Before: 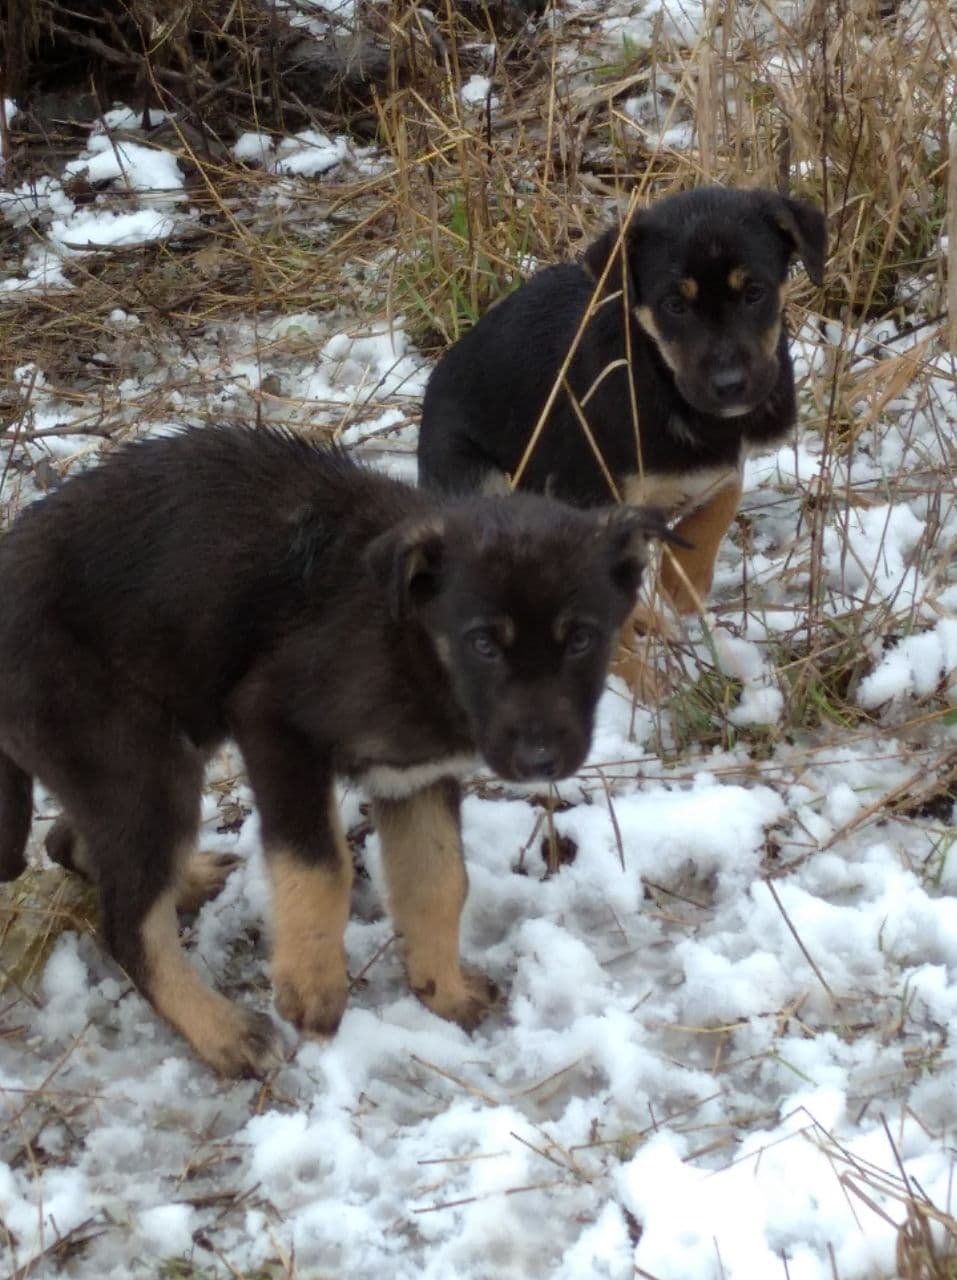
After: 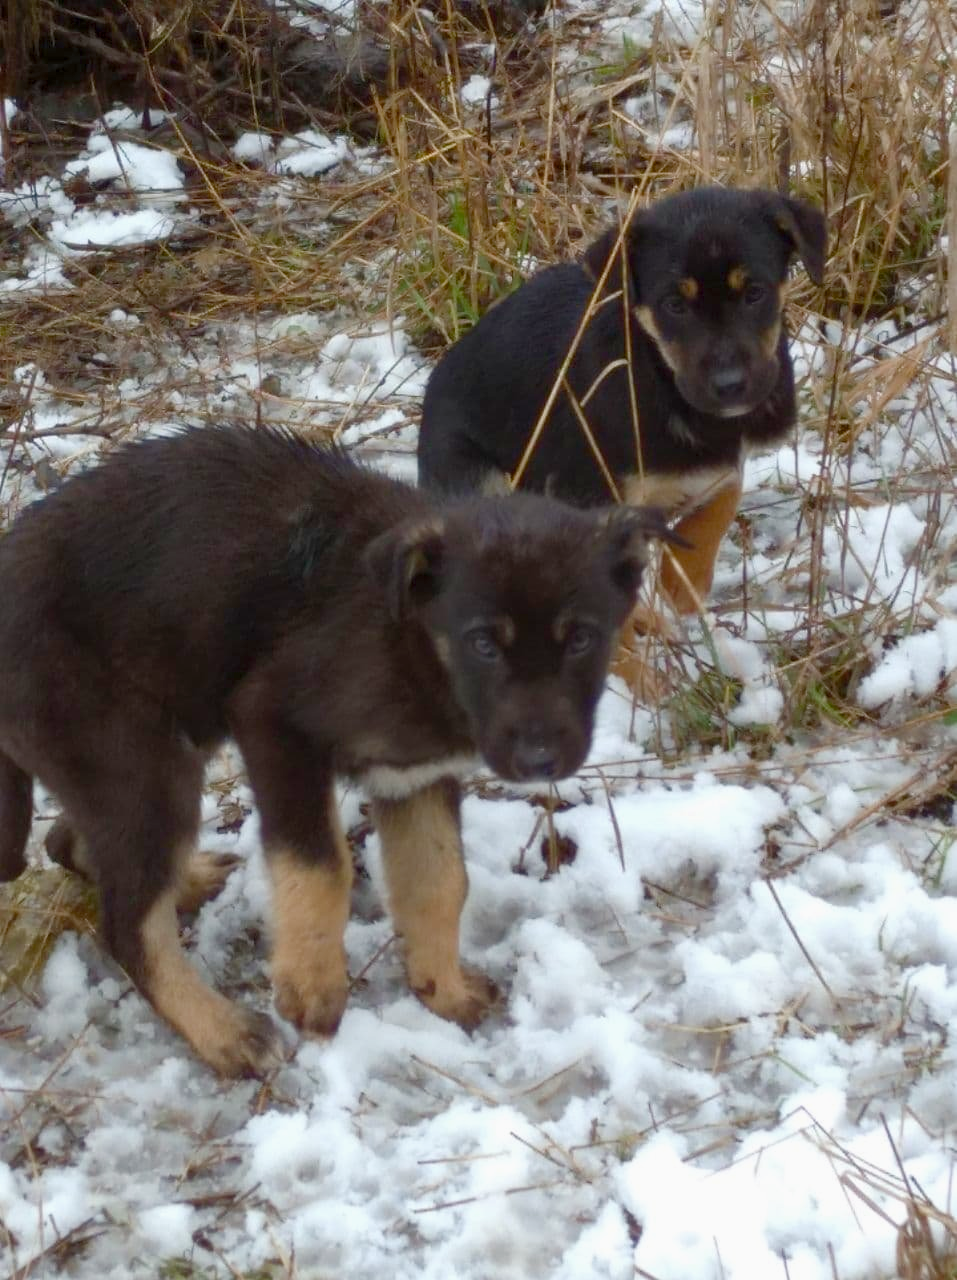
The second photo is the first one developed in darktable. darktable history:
color balance rgb: shadows lift › luminance -9.422%, linear chroma grading › mid-tones 7.902%, perceptual saturation grading › global saturation 20%, perceptual saturation grading › highlights -49.108%, perceptual saturation grading › shadows 25.306%, perceptual brilliance grading › global brilliance -17.254%, perceptual brilliance grading › highlights 28.865%, contrast -19.756%
levels: levels [0, 0.478, 1]
